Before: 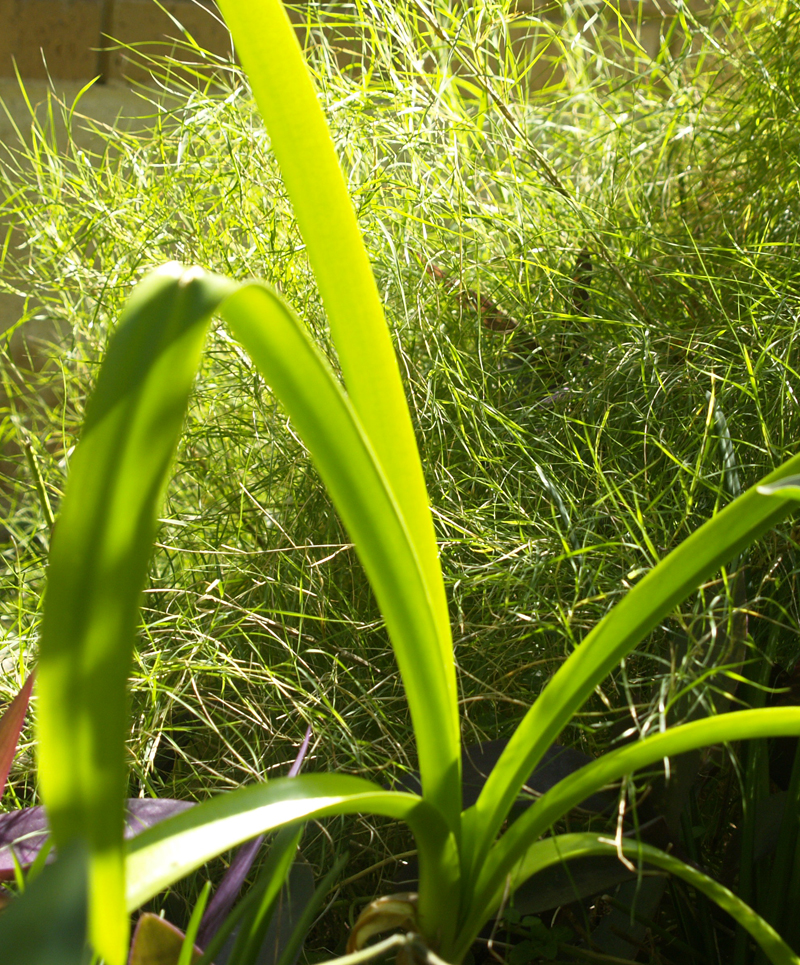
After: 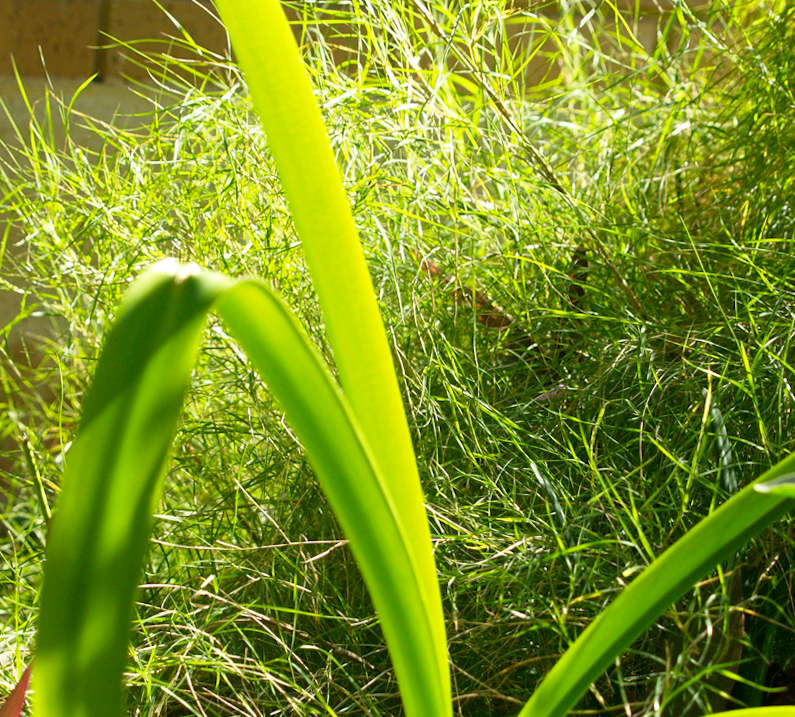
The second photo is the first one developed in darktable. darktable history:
rotate and perspective: rotation 0.192°, lens shift (horizontal) -0.015, crop left 0.005, crop right 0.996, crop top 0.006, crop bottom 0.99
crop: bottom 24.988%
